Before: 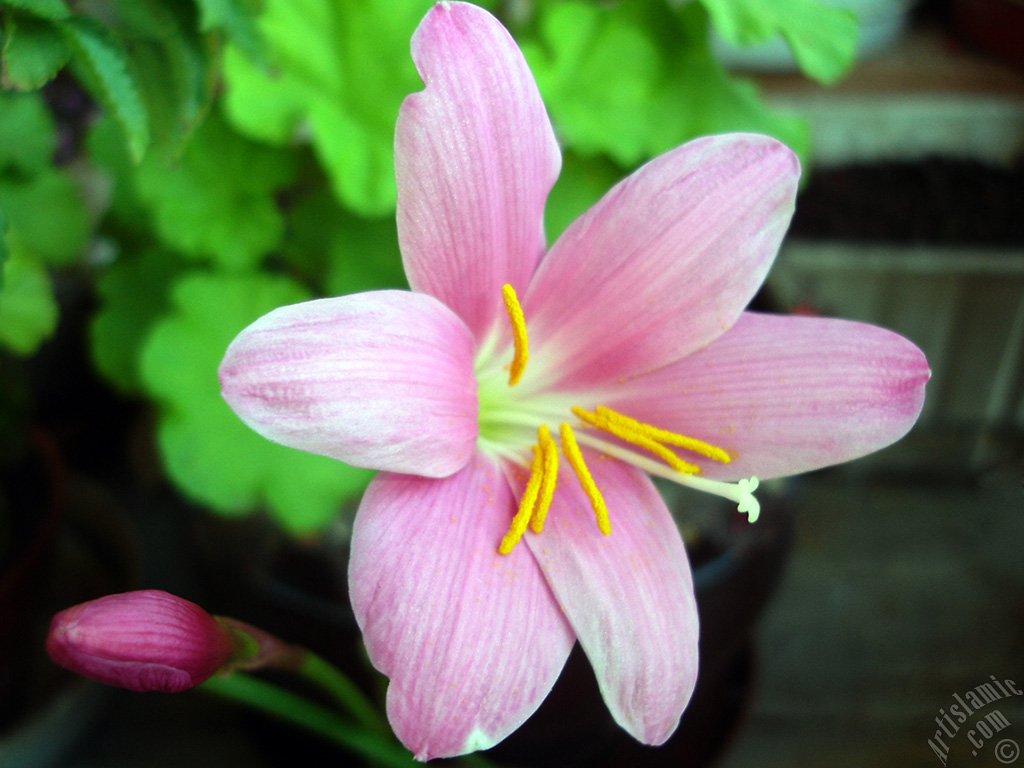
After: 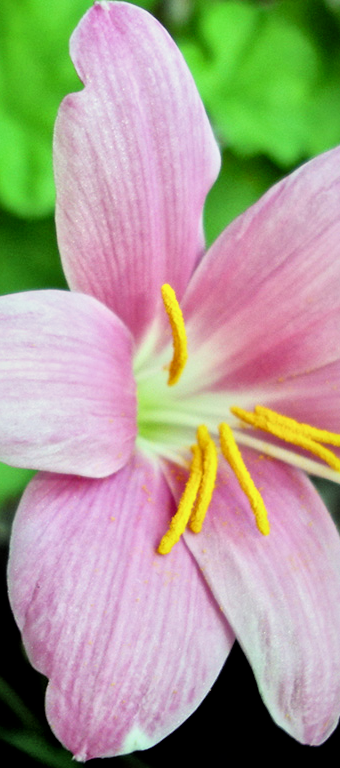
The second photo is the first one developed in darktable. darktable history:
local contrast: mode bilateral grid, contrast 20, coarseness 19, detail 163%, midtone range 0.2
filmic rgb: black relative exposure -5 EV, hardness 2.88, contrast 1.3
crop: left 33.36%, right 33.36%
